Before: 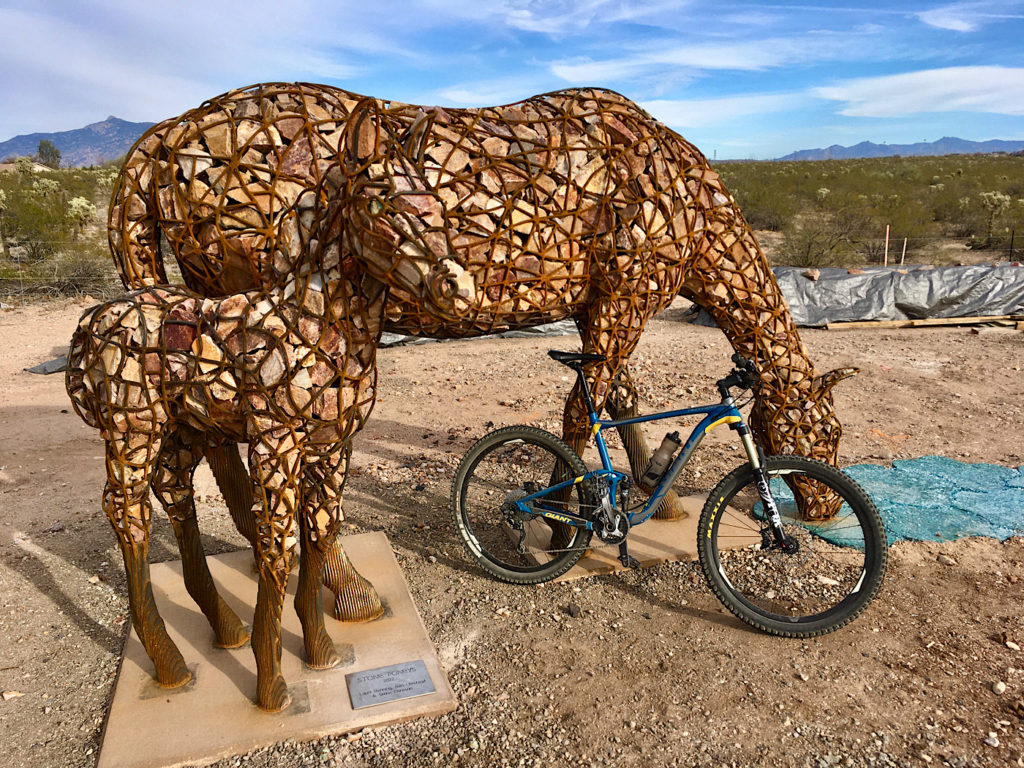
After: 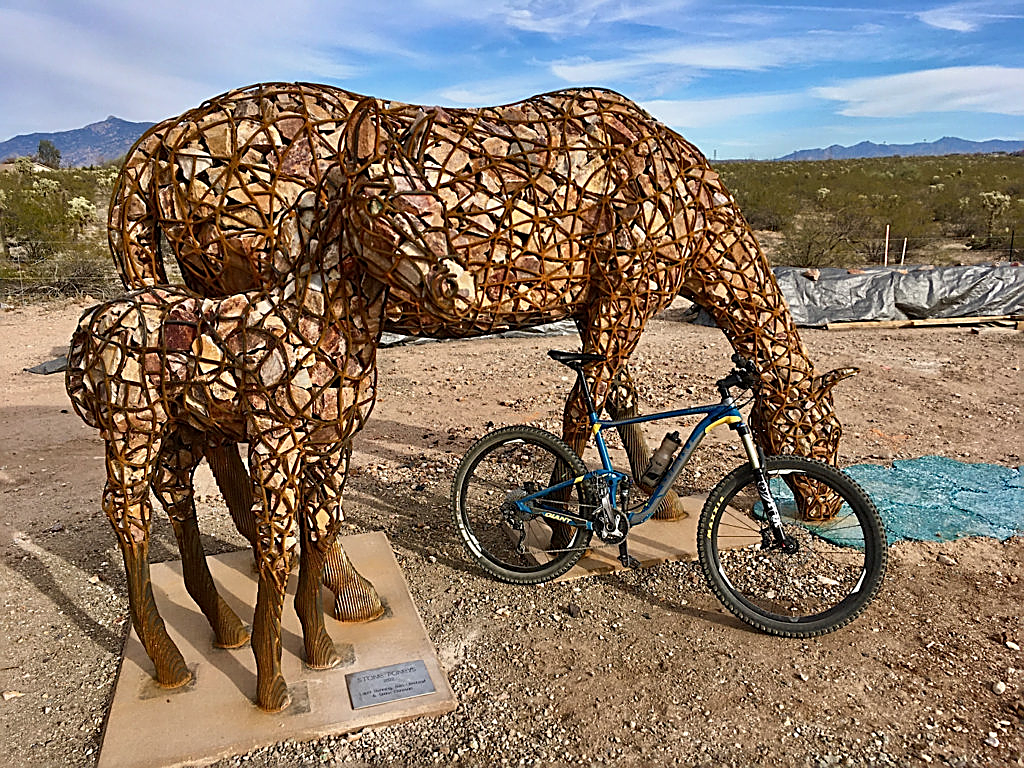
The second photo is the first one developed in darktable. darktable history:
color zones: curves: ch2 [(0, 0.5) (0.143, 0.5) (0.286, 0.489) (0.415, 0.421) (0.571, 0.5) (0.714, 0.5) (0.857, 0.5) (1, 0.5)]
sharpen: amount 0.9
exposure: exposure -0.156 EV, compensate highlight preservation false
